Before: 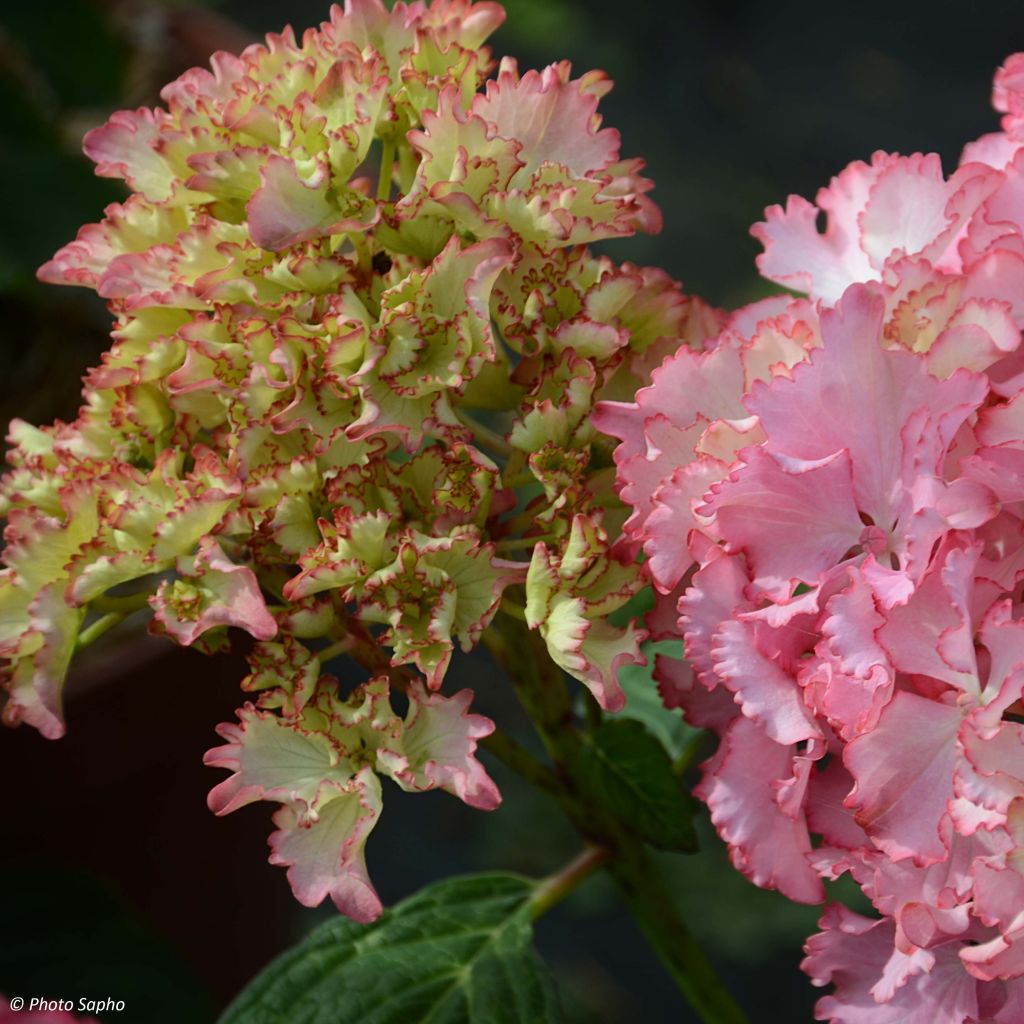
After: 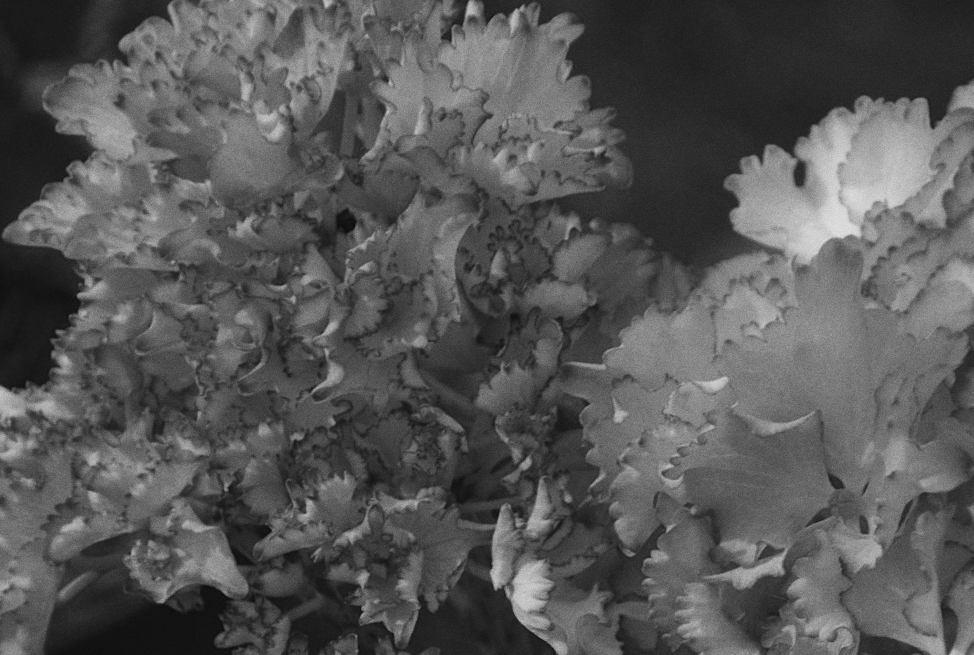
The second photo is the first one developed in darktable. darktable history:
color balance: lift [1.004, 1.002, 1.002, 0.998], gamma [1, 1.007, 1.002, 0.993], gain [1, 0.977, 1.013, 1.023], contrast -3.64%
grain: coarseness 0.09 ISO
monochrome: a -11.7, b 1.62, size 0.5, highlights 0.38
crop and rotate: top 4.848%, bottom 29.503%
rotate and perspective: rotation 0.074°, lens shift (vertical) 0.096, lens shift (horizontal) -0.041, crop left 0.043, crop right 0.952, crop top 0.024, crop bottom 0.979
color balance rgb: perceptual saturation grading › global saturation 35%, perceptual saturation grading › highlights -25%, perceptual saturation grading › shadows 50%
